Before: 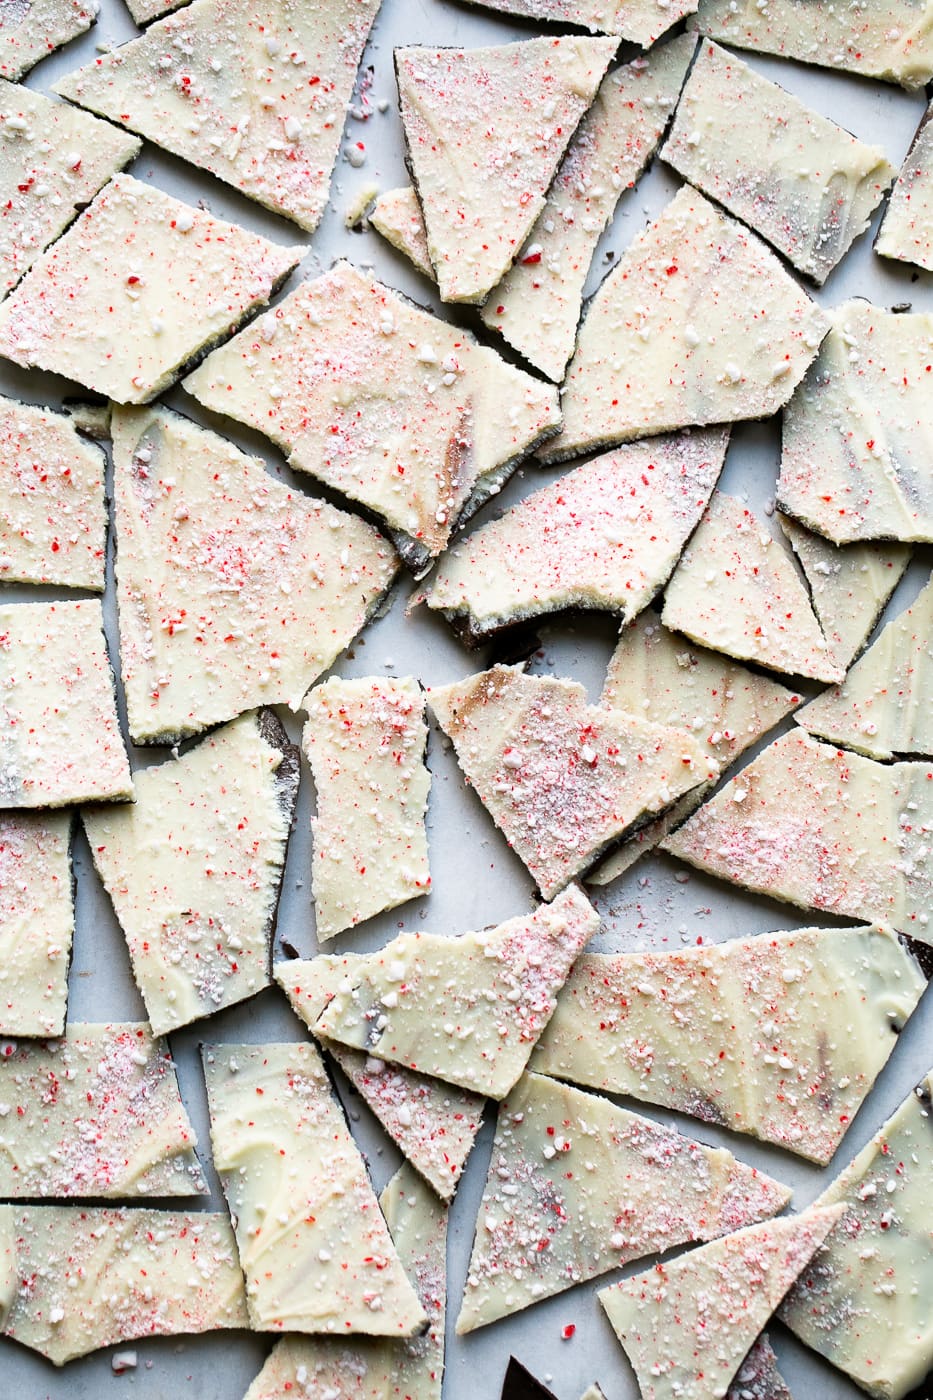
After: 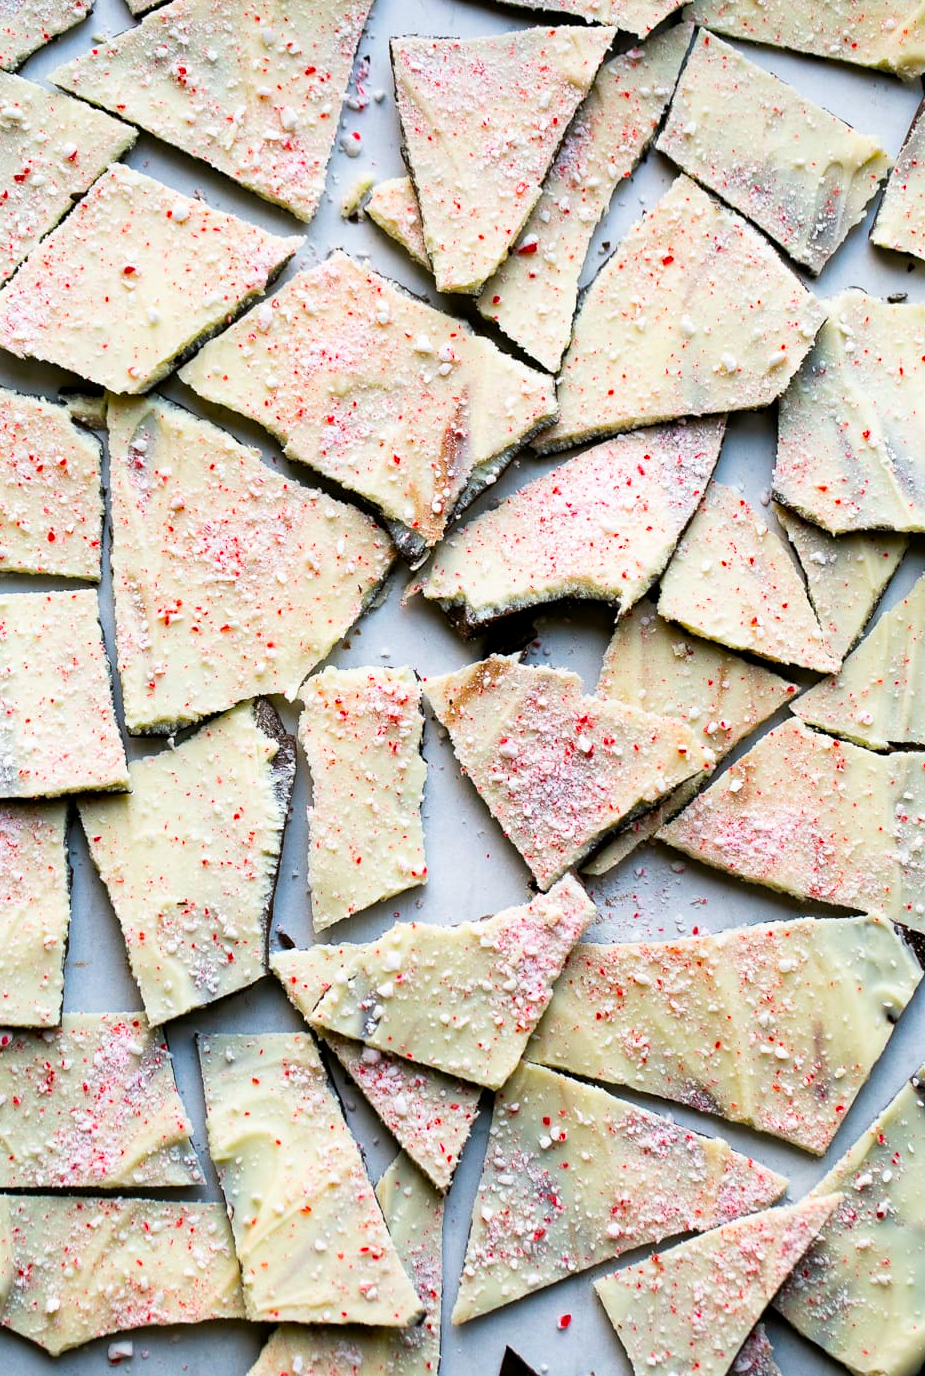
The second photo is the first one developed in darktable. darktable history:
exposure: black level correction 0.002, compensate highlight preservation false
crop: left 0.455%, top 0.742%, right 0.246%, bottom 0.606%
color balance rgb: perceptual saturation grading › global saturation 30.838%, global vibrance 20%
tone equalizer: on, module defaults
